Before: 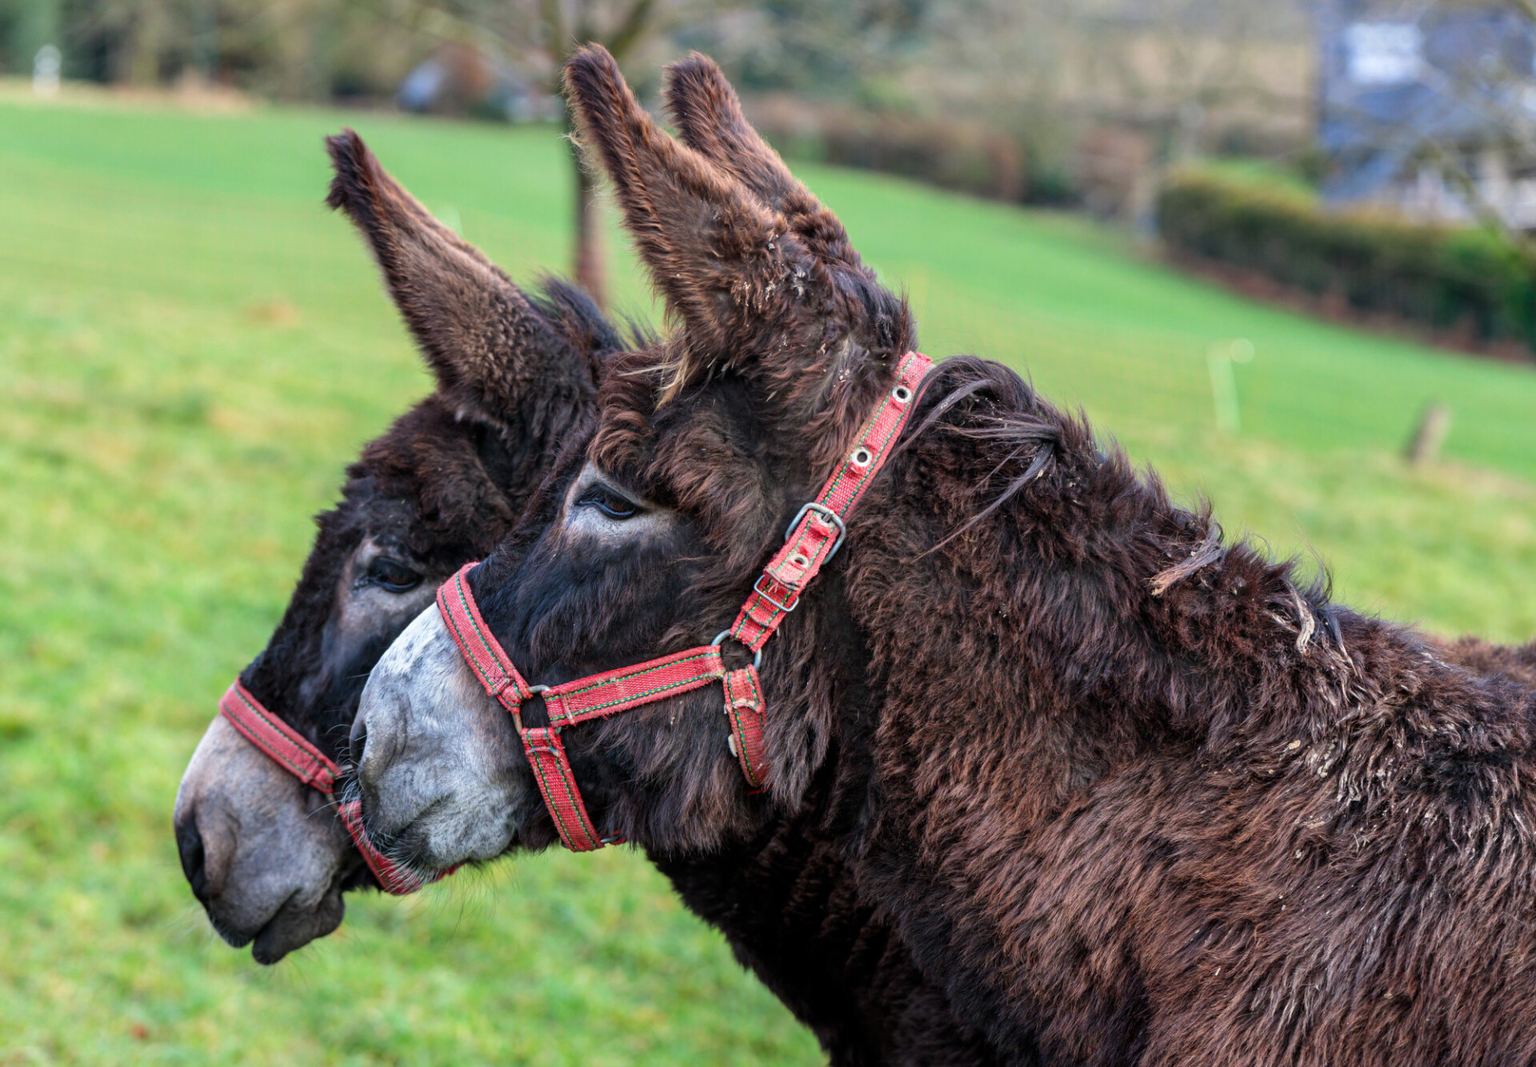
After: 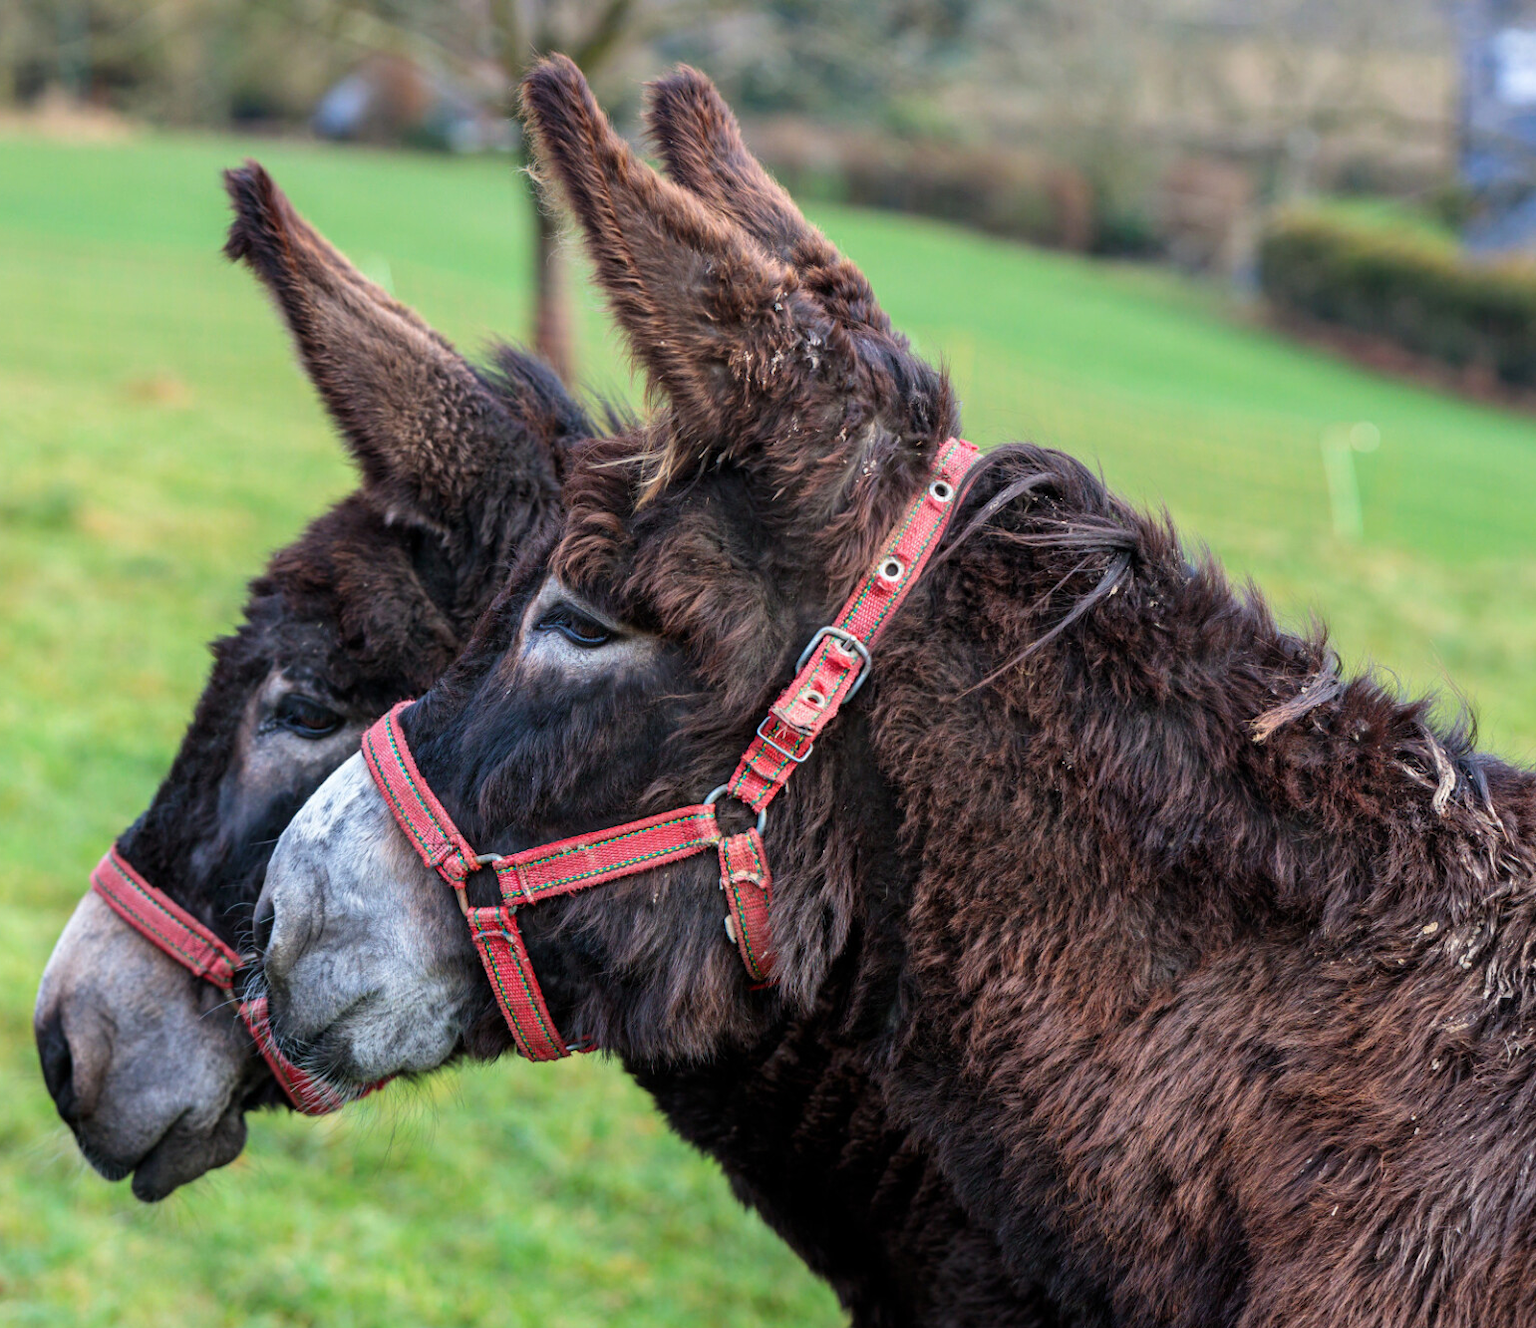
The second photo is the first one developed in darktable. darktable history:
crop and rotate: left 9.57%, right 10.145%
